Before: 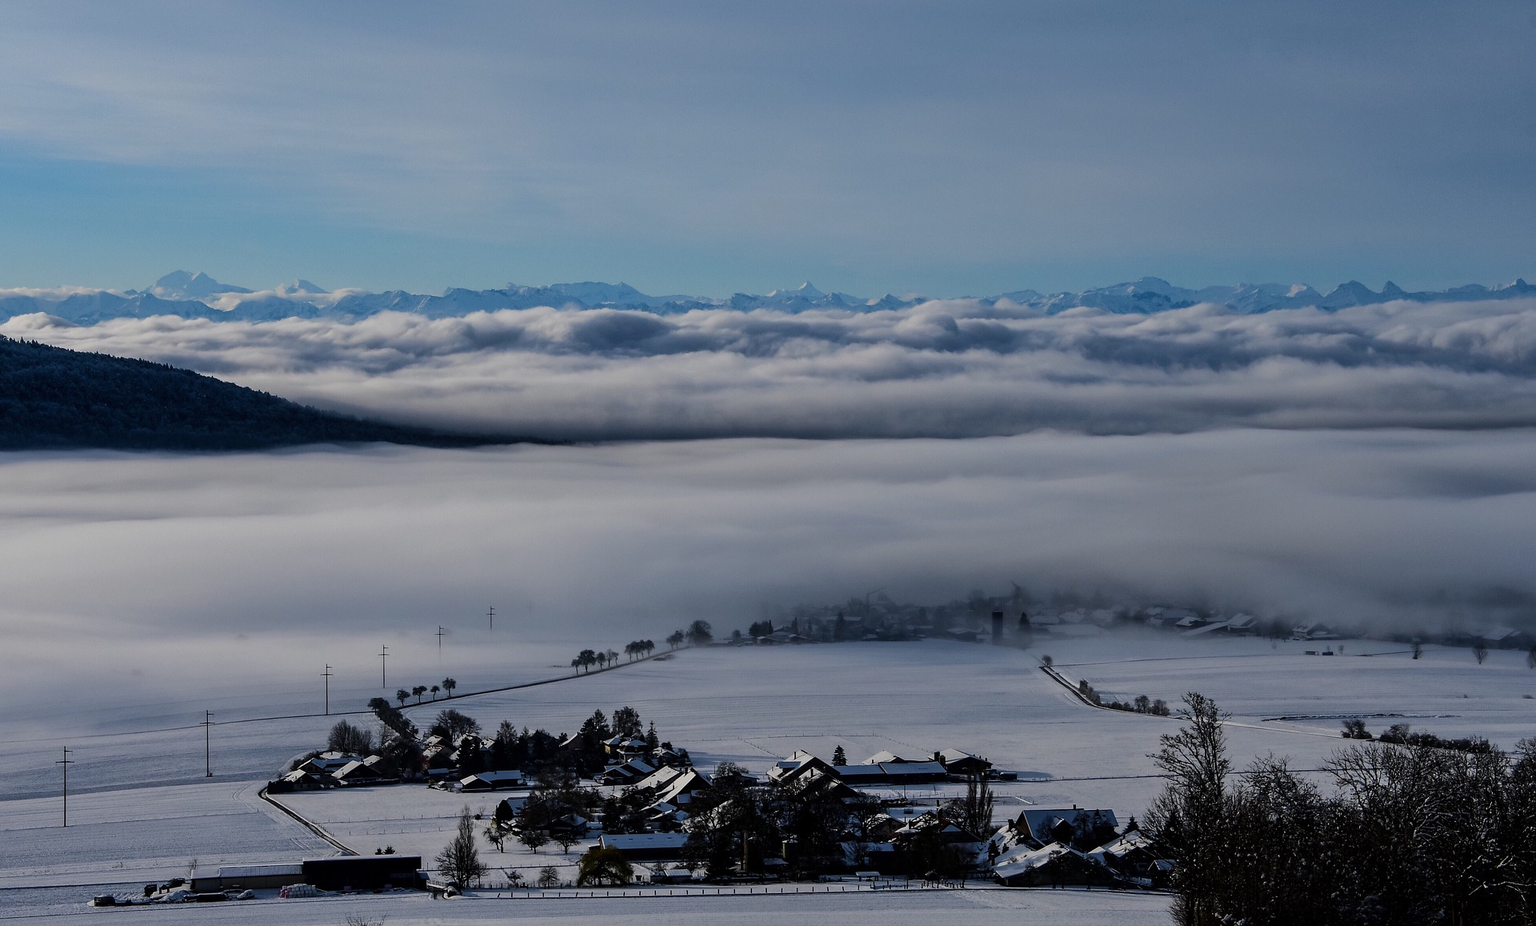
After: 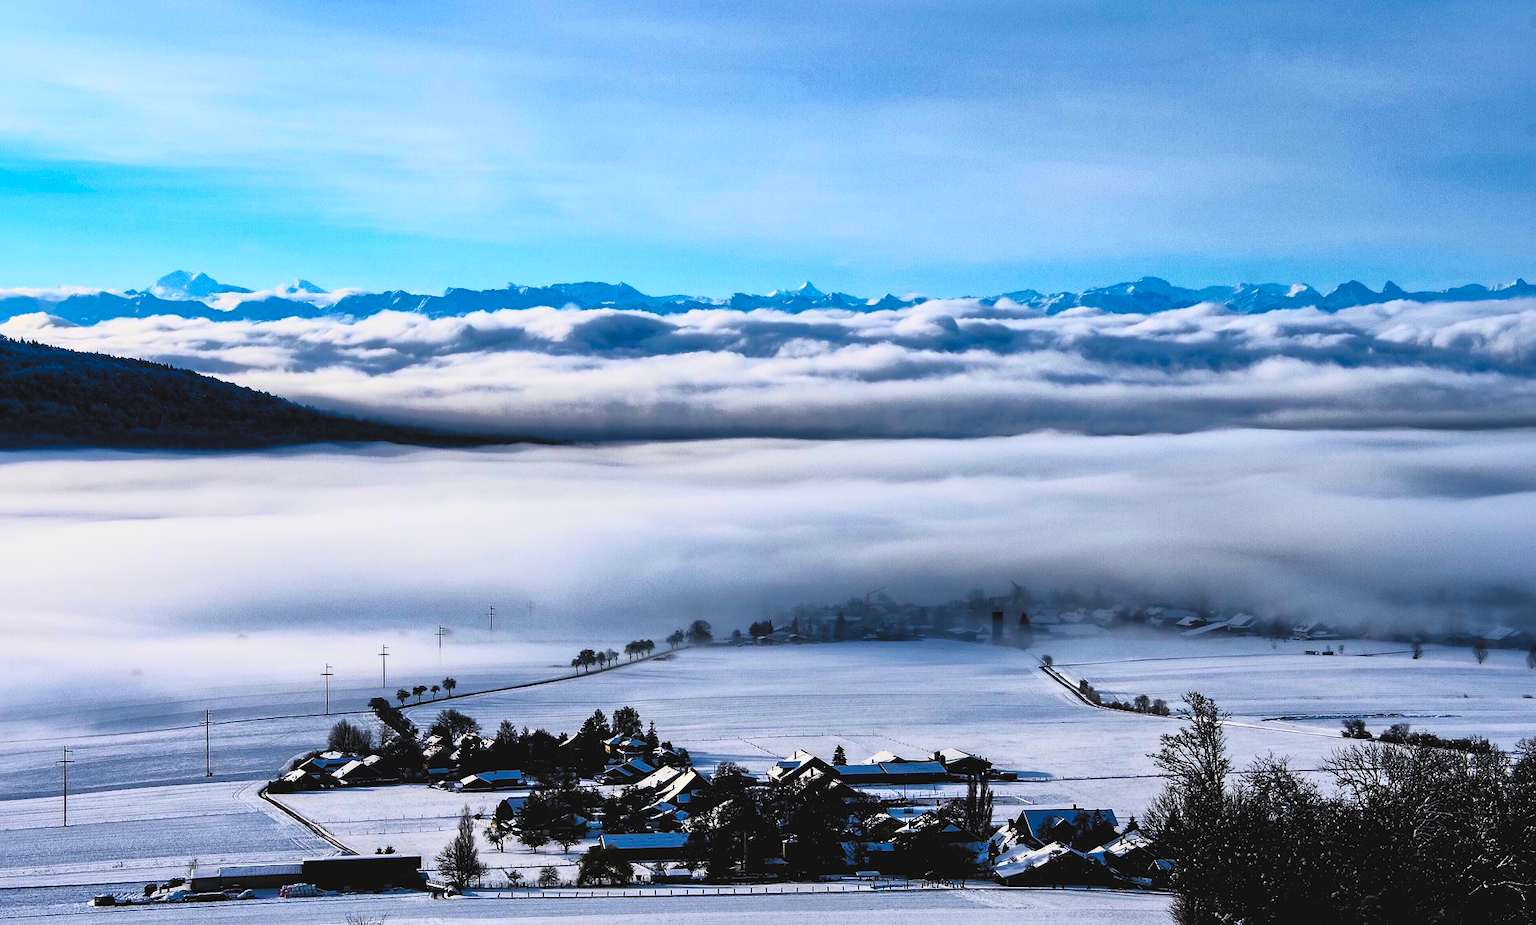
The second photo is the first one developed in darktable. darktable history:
contrast brightness saturation: contrast 0.992, brightness 0.997, saturation 0.999
filmic rgb: black relative exposure -6.11 EV, white relative exposure 6.95 EV, hardness 2.26
shadows and highlights: shadows 40.26, highlights -60
